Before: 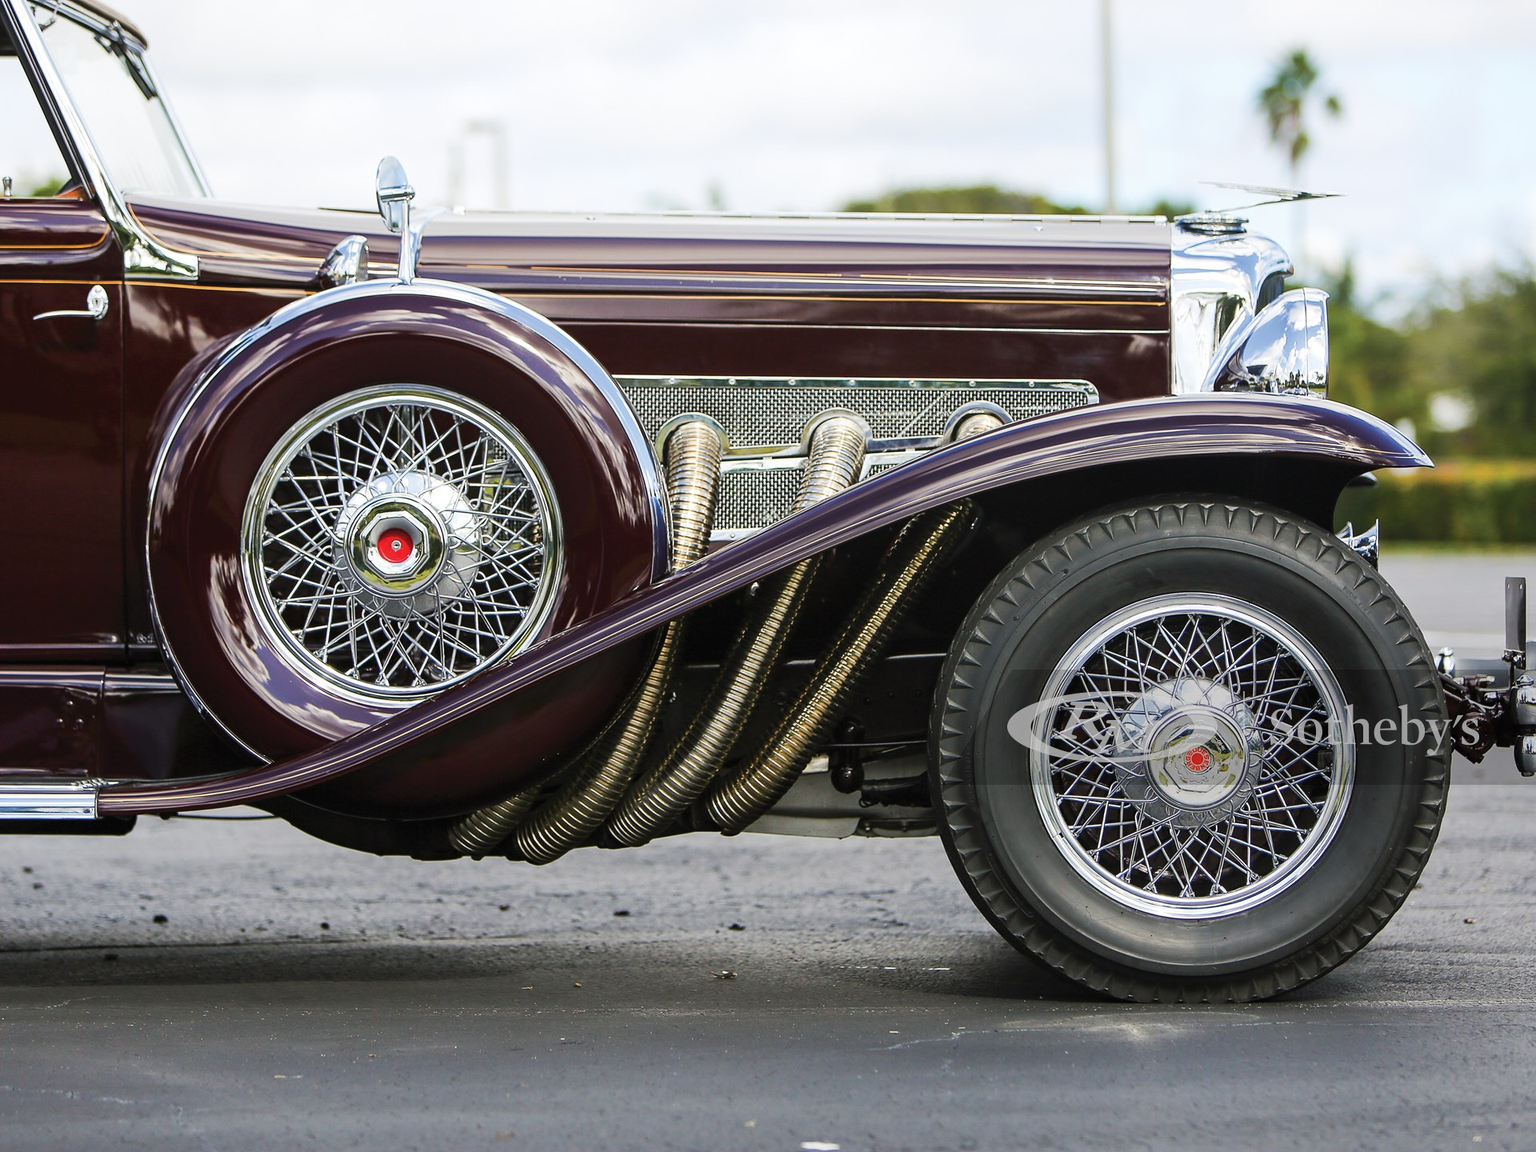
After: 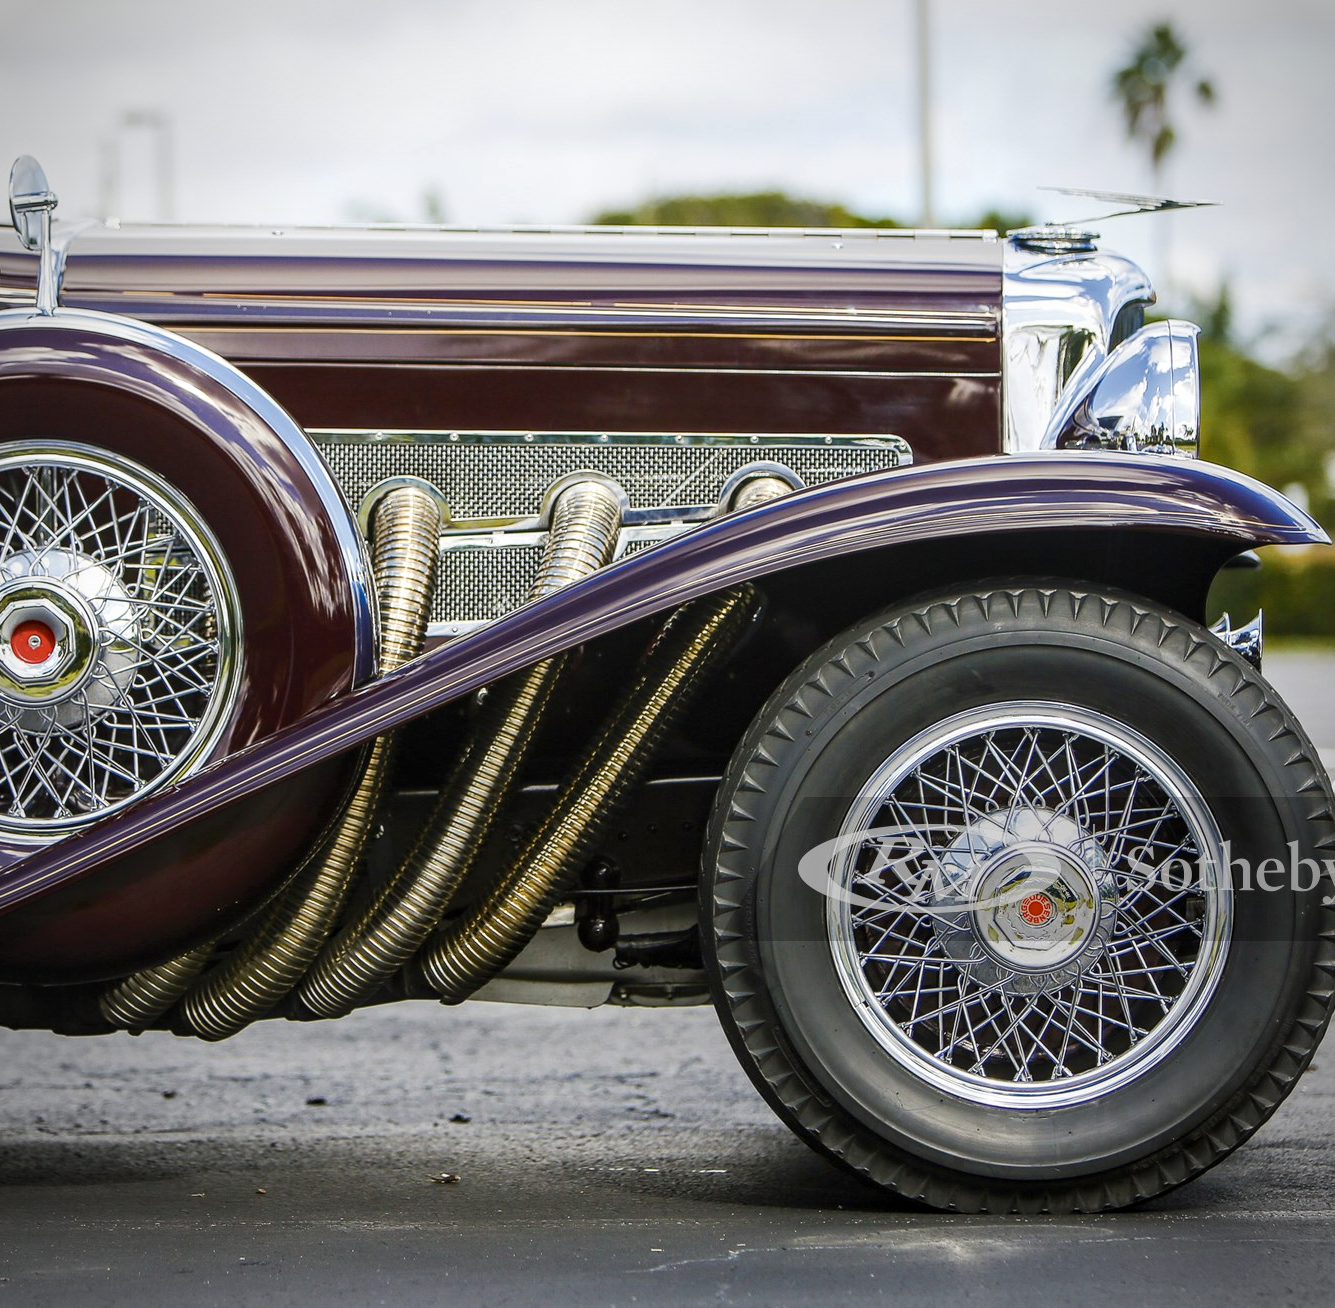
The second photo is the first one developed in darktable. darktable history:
color balance rgb: perceptual saturation grading › global saturation 20%, perceptual saturation grading › highlights -25%, perceptual saturation grading › shadows 25%
vignetting: fall-off start 87%, automatic ratio true
local contrast: on, module defaults
crop and rotate: left 24.034%, top 2.838%, right 6.406%, bottom 6.299%
color contrast: green-magenta contrast 0.81
